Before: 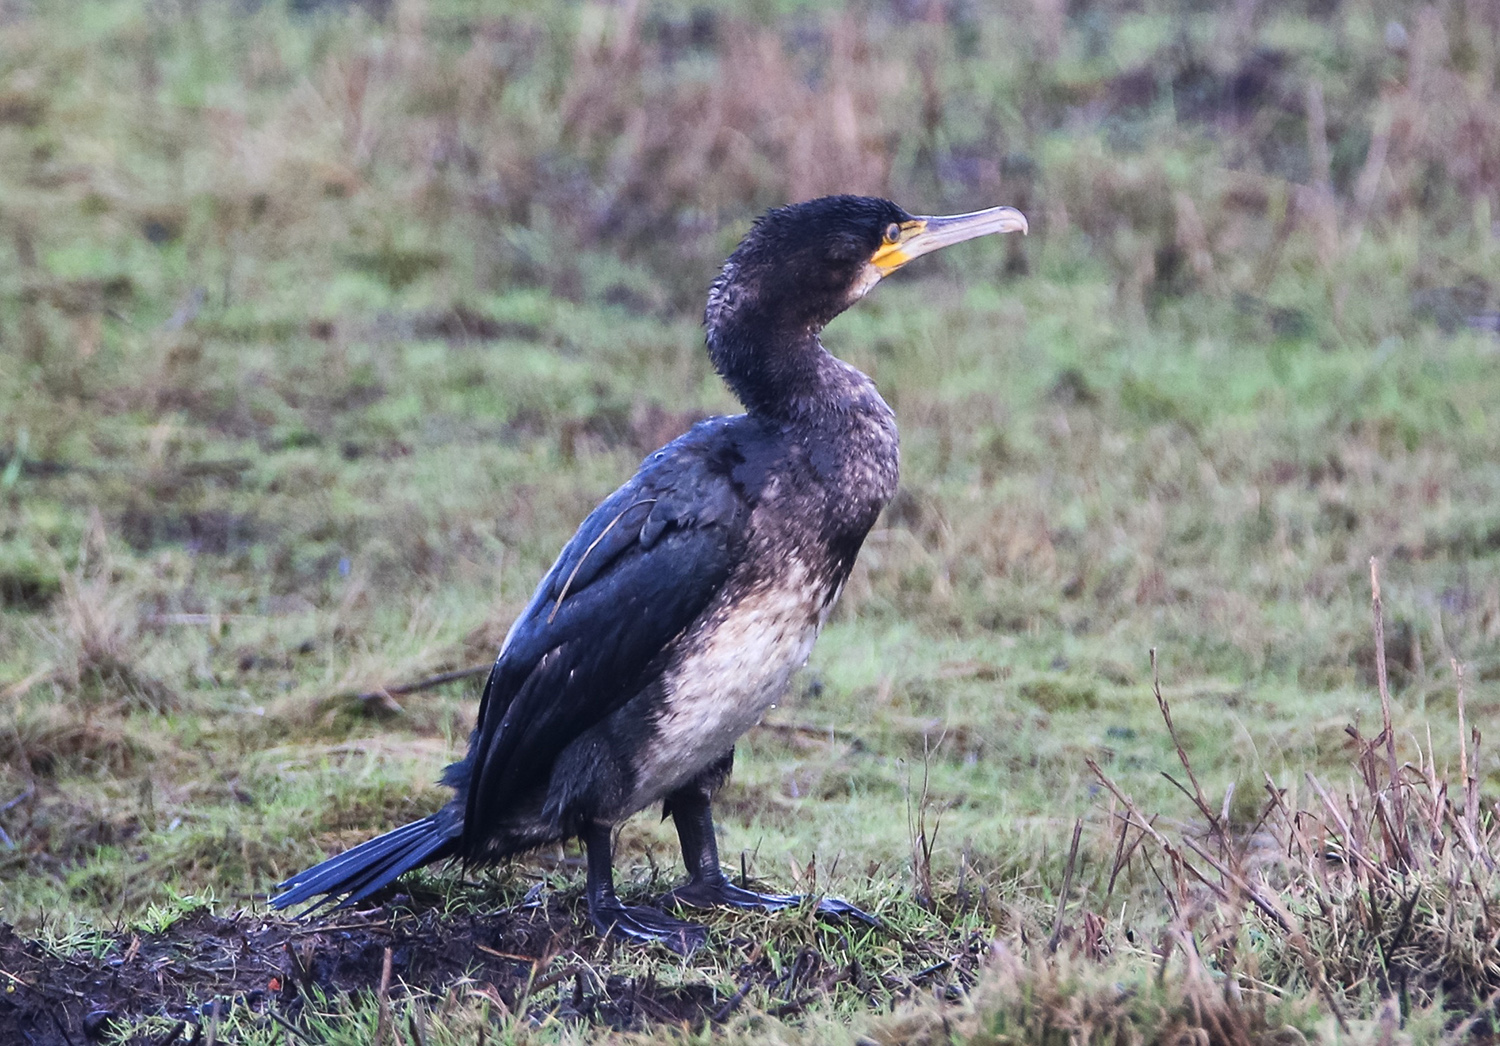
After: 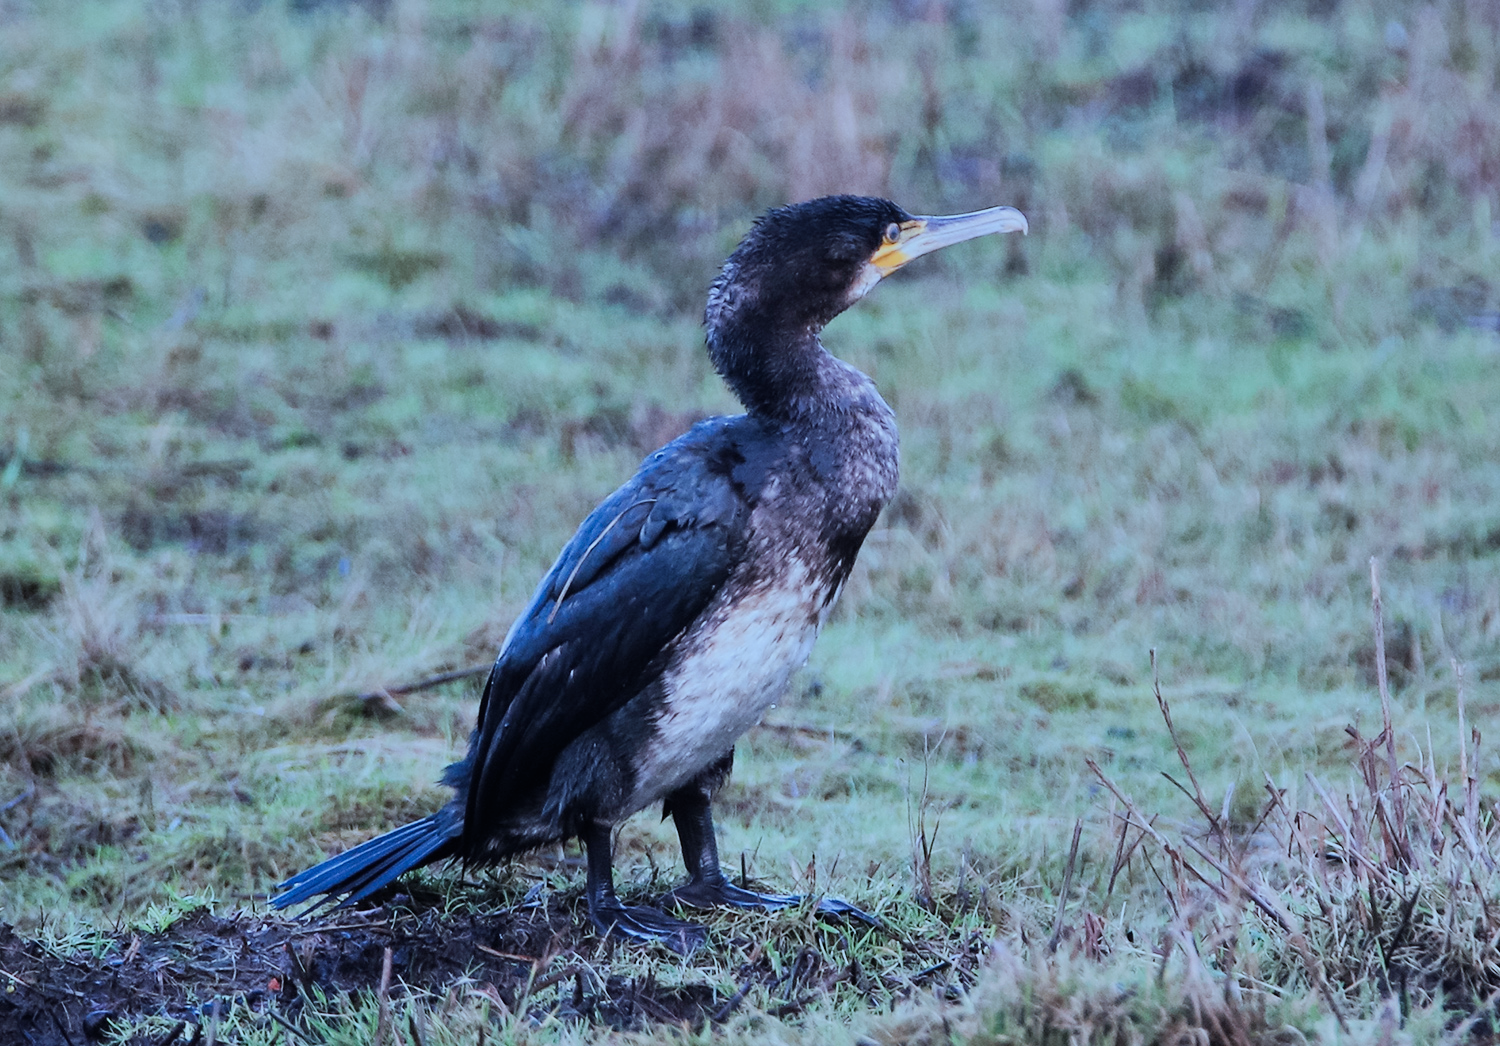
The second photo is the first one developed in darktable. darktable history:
filmic rgb: black relative exposure -7.65 EV, white relative exposure 4.56 EV, hardness 3.61, iterations of high-quality reconstruction 0
color correction: highlights a* -9.1, highlights b* -22.36
